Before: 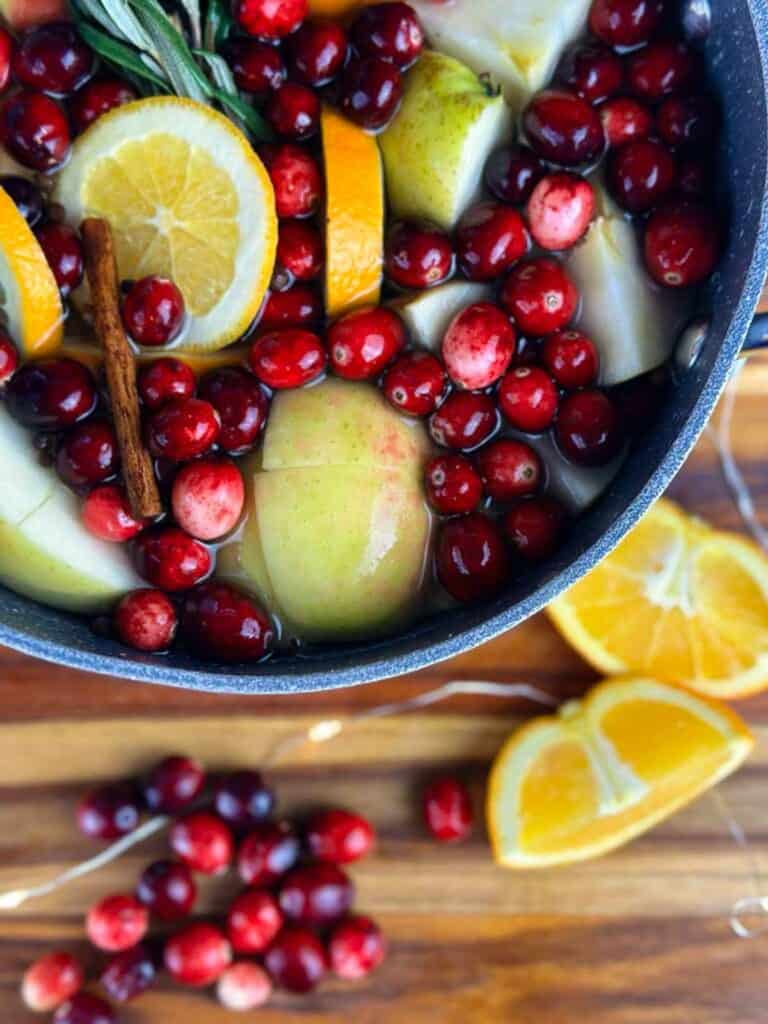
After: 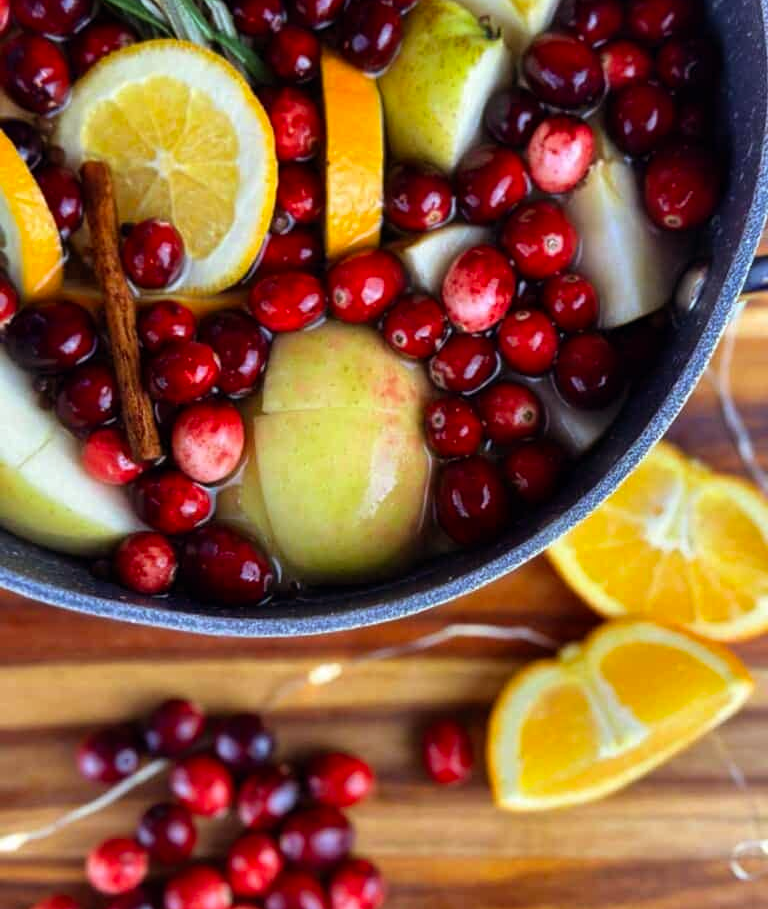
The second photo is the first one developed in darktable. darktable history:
crop and rotate: top 5.609%, bottom 5.609%
rgb levels: mode RGB, independent channels, levels [[0, 0.5, 1], [0, 0.521, 1], [0, 0.536, 1]]
